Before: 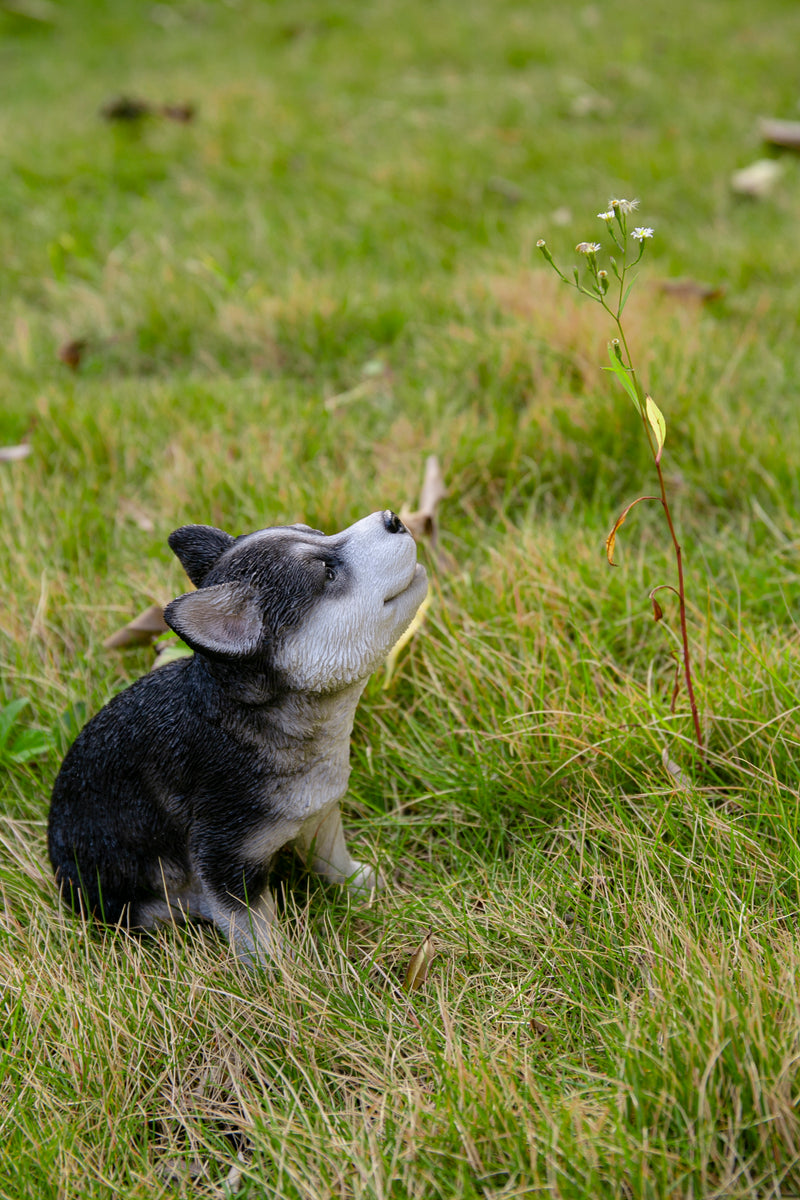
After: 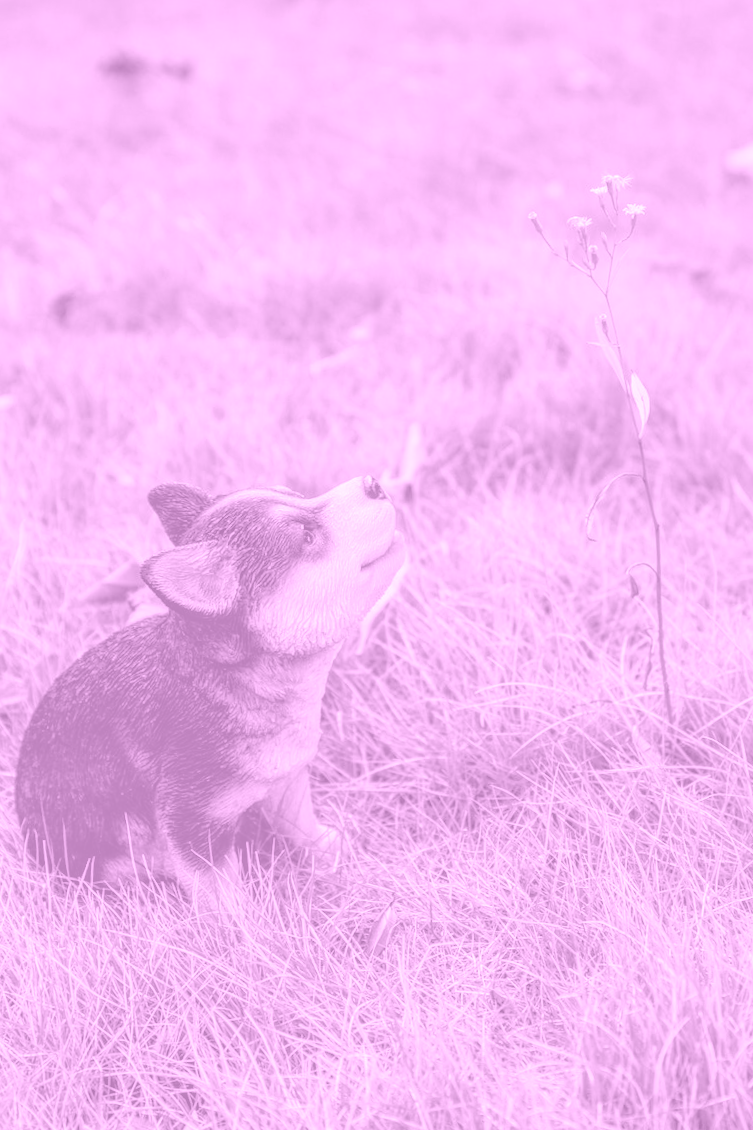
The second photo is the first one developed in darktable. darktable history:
local contrast: highlights 19%, detail 186%
colorize: hue 331.2°, saturation 69%, source mix 30.28%, lightness 69.02%, version 1
crop and rotate: angle -2.38°
